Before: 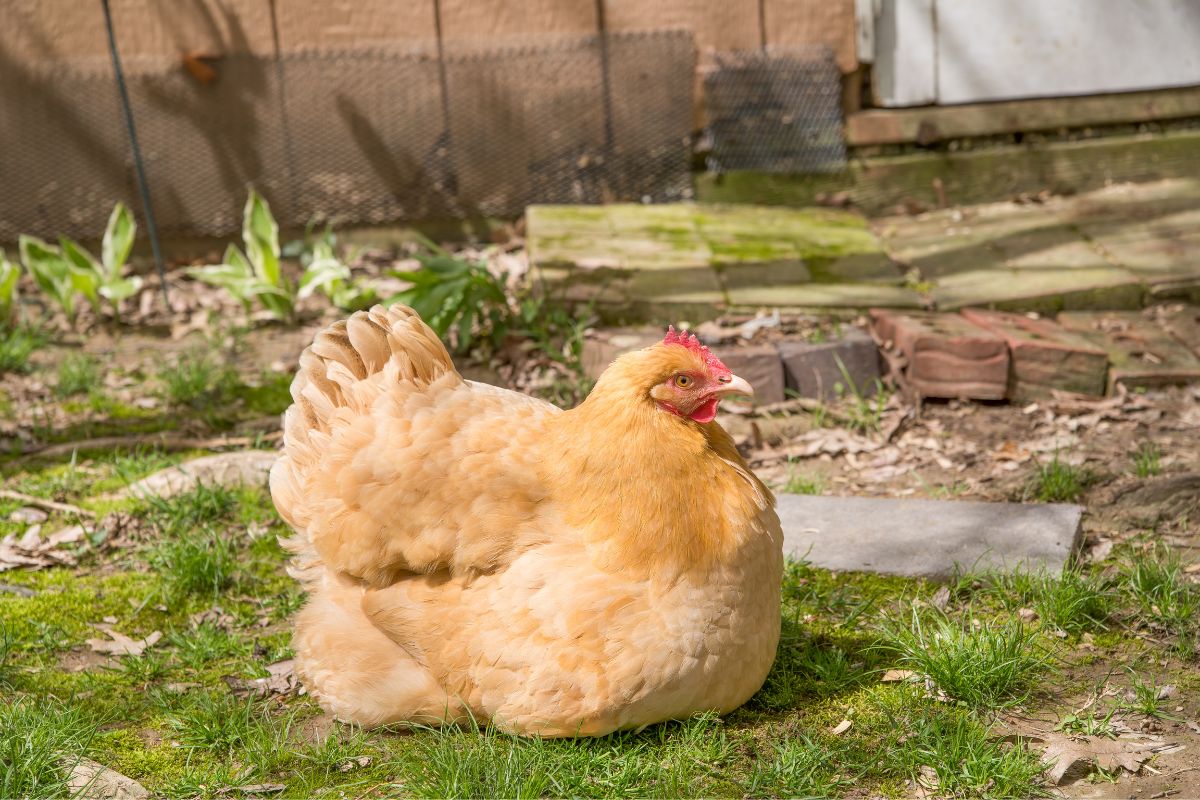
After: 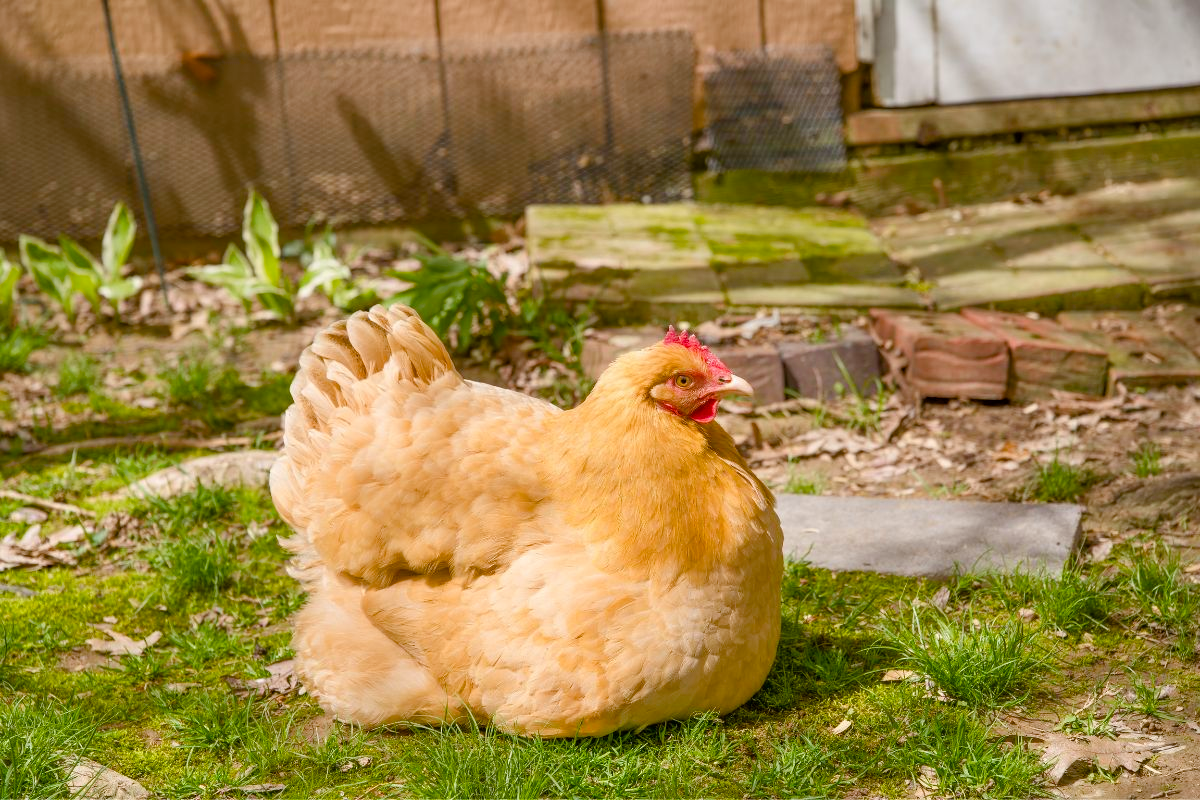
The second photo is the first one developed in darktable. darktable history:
color balance rgb: perceptual saturation grading › global saturation 20%, perceptual saturation grading › highlights -24.889%, perceptual saturation grading › shadows 49.362%, global vibrance 20%
